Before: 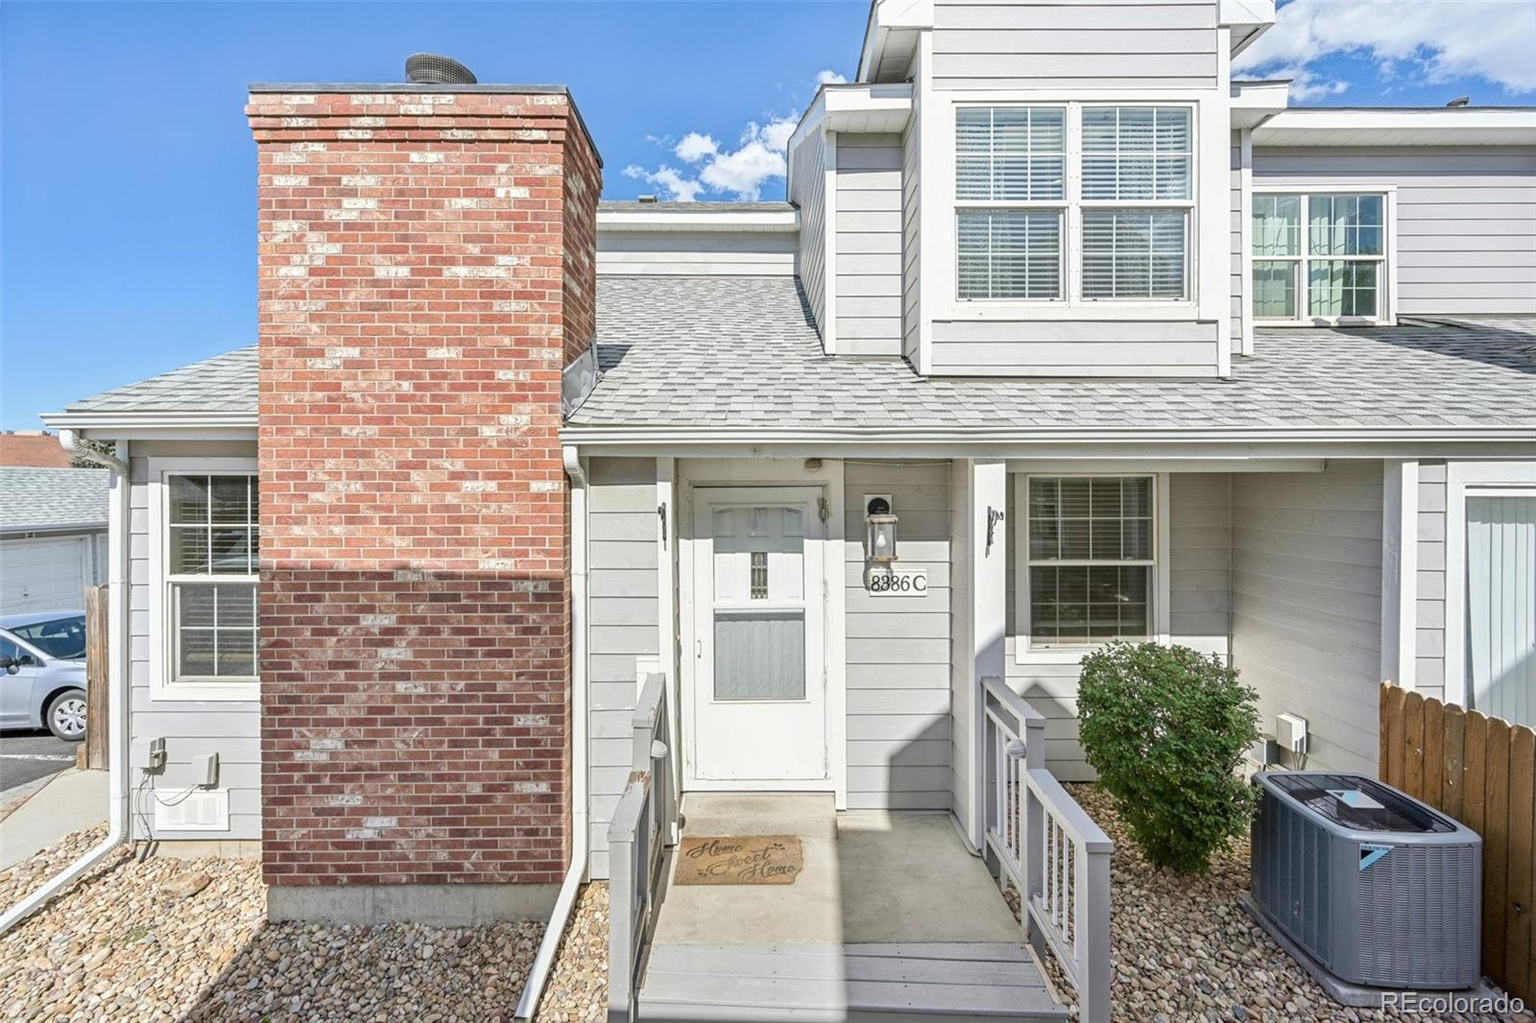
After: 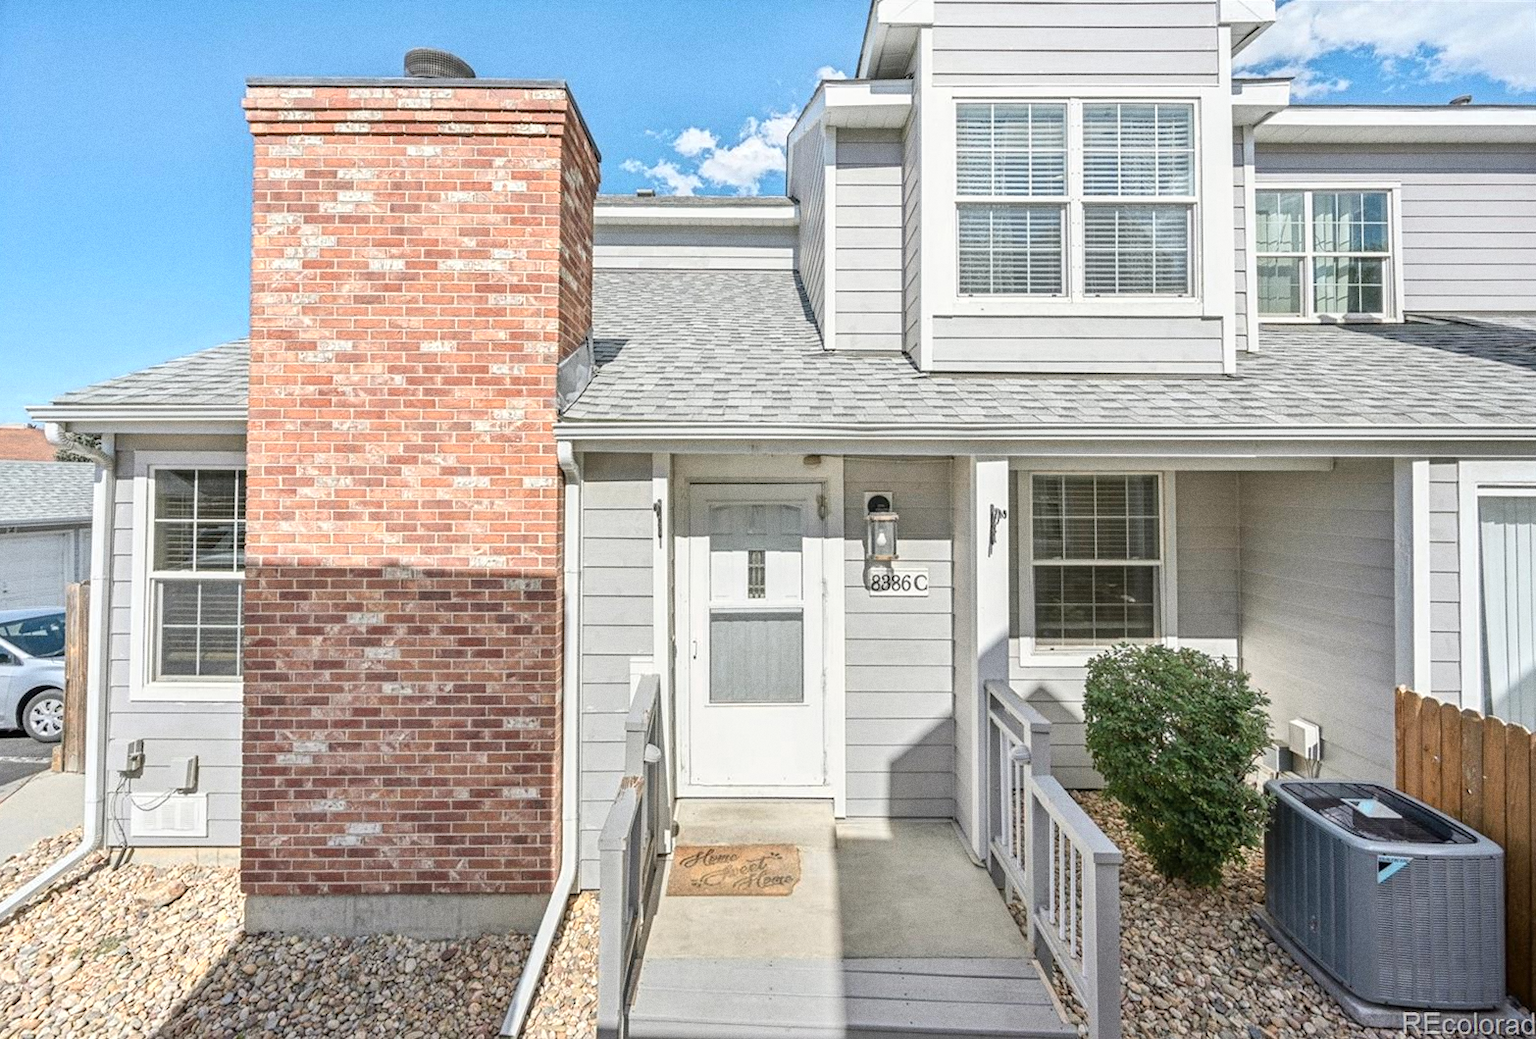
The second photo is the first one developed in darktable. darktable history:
grain: coarseness 0.09 ISO
rotate and perspective: rotation 0.226°, lens shift (vertical) -0.042, crop left 0.023, crop right 0.982, crop top 0.006, crop bottom 0.994
color zones: curves: ch0 [(0.018, 0.548) (0.197, 0.654) (0.425, 0.447) (0.605, 0.658) (0.732, 0.579)]; ch1 [(0.105, 0.531) (0.224, 0.531) (0.386, 0.39) (0.618, 0.456) (0.732, 0.456) (0.956, 0.421)]; ch2 [(0.039, 0.583) (0.215, 0.465) (0.399, 0.544) (0.465, 0.548) (0.614, 0.447) (0.724, 0.43) (0.882, 0.623) (0.956, 0.632)]
